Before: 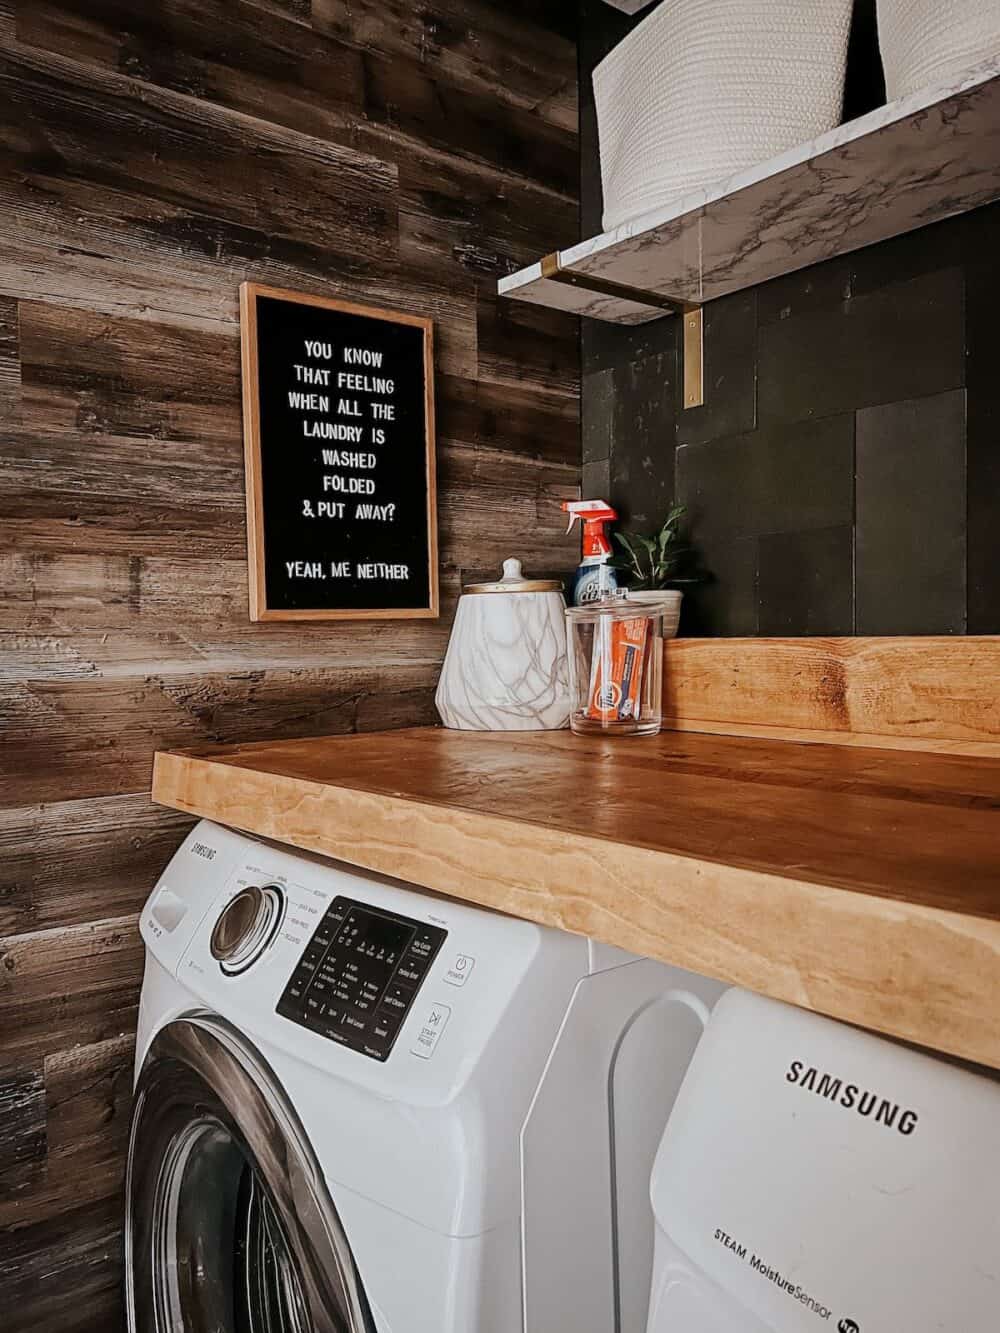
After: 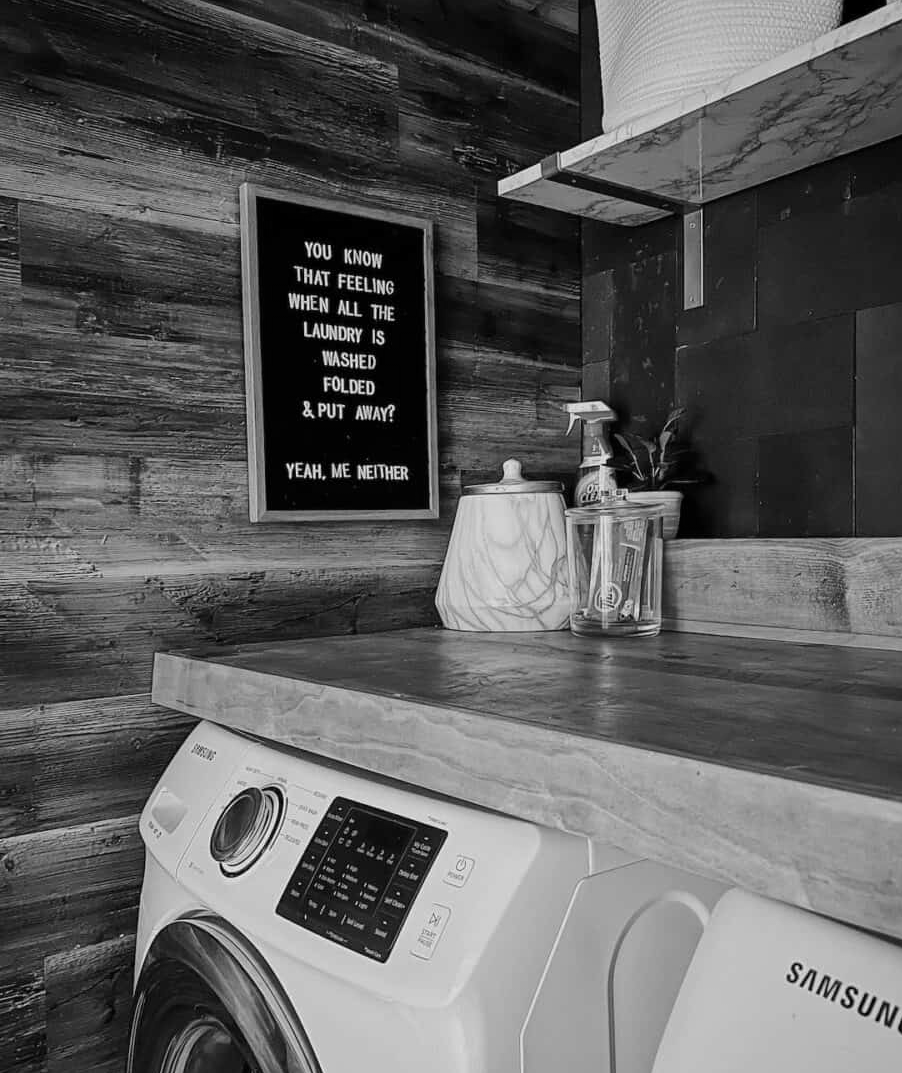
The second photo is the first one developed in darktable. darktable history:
crop: top 7.49%, right 9.717%, bottom 11.943%
color calibration: output gray [0.267, 0.423, 0.267, 0], illuminant same as pipeline (D50), adaptation none (bypass)
